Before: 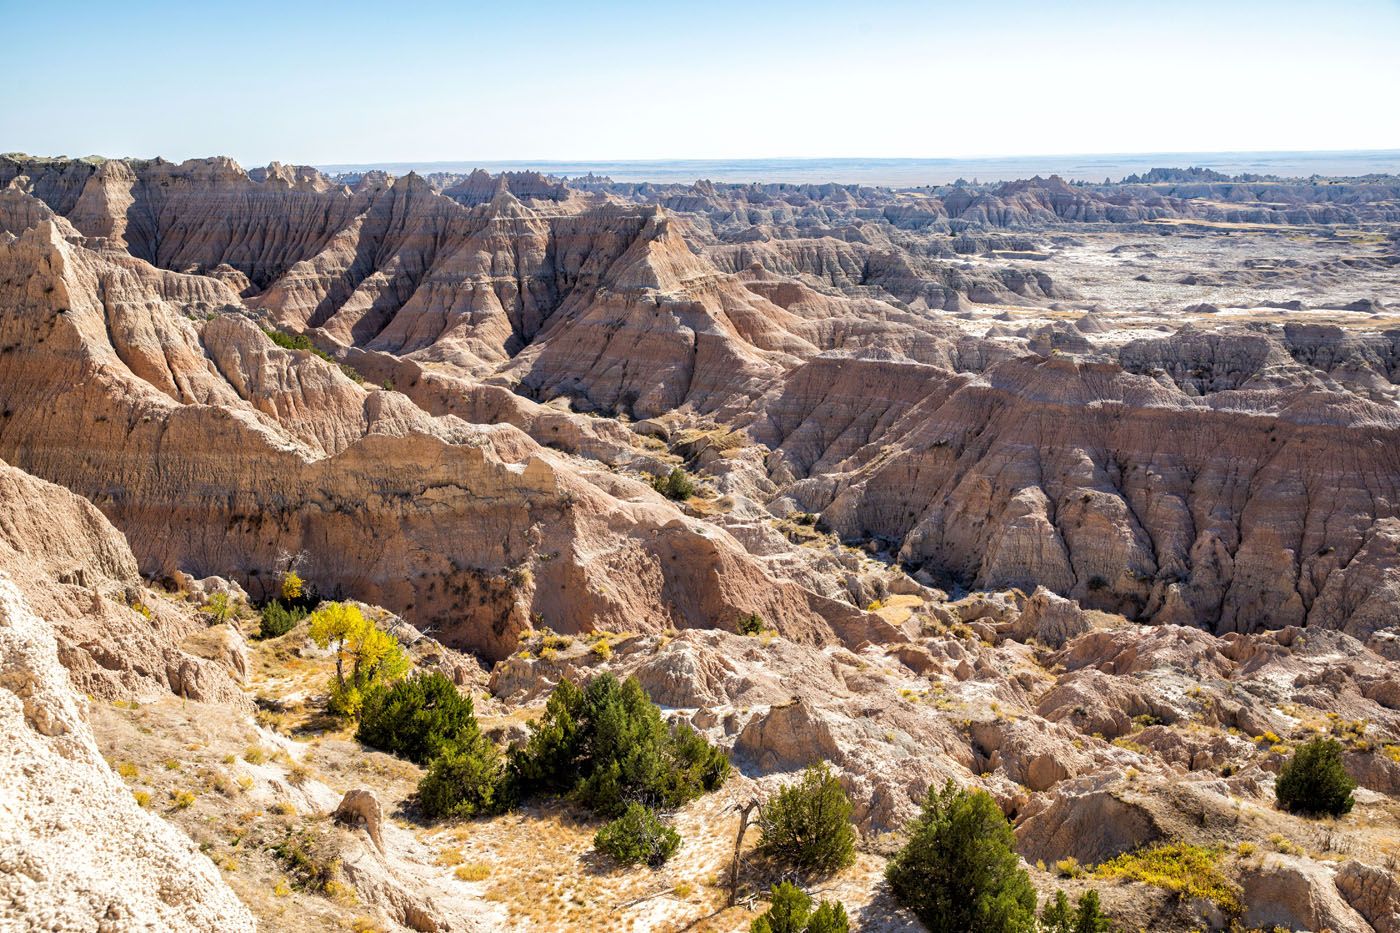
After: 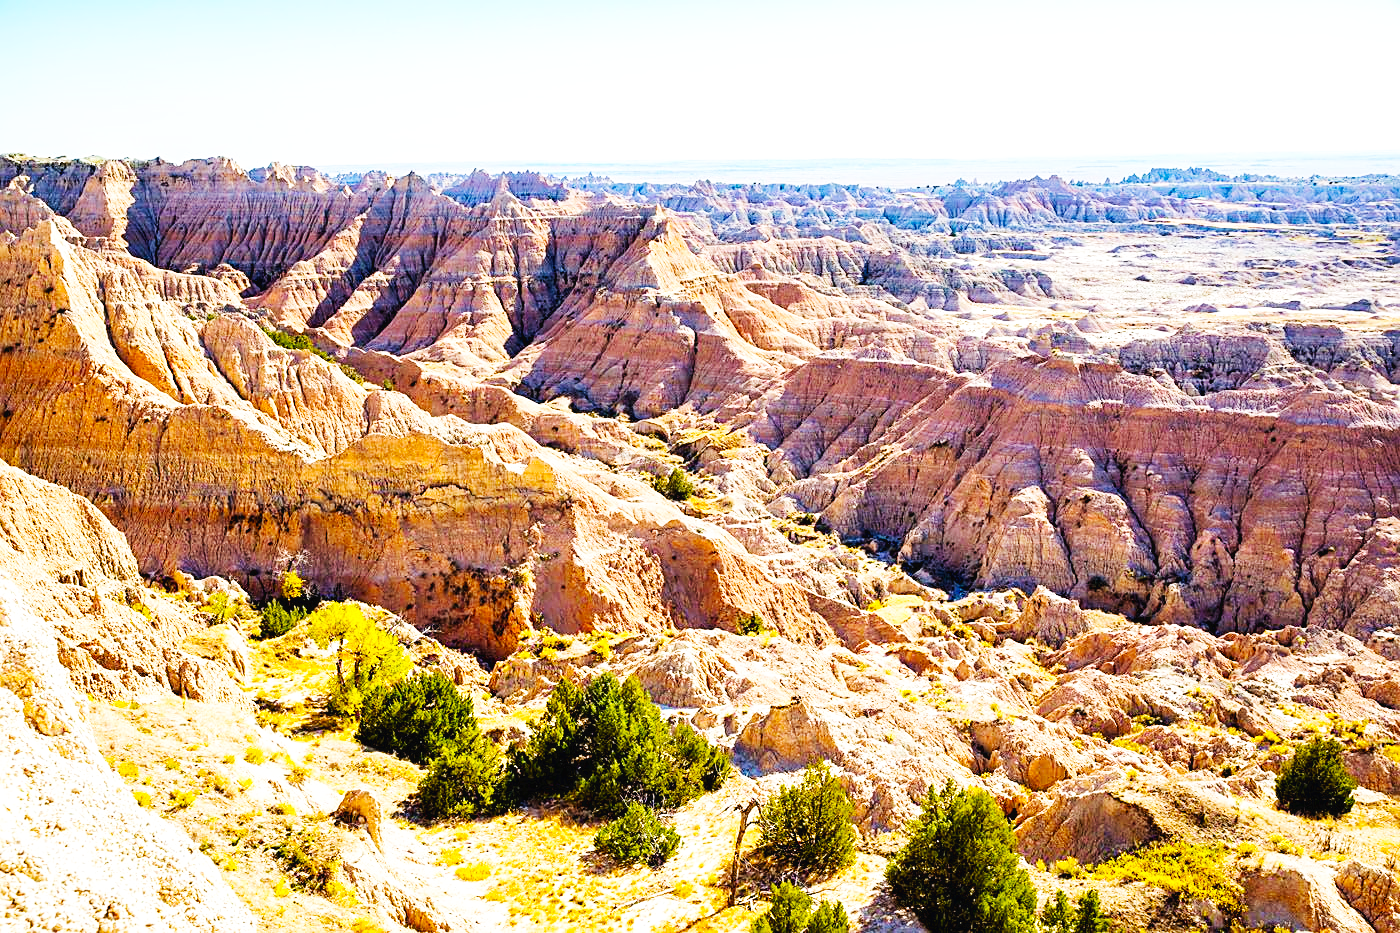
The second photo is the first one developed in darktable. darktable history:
sharpen: on, module defaults
color balance rgb: linear chroma grading › global chroma 14.472%, perceptual saturation grading › global saturation 28.347%, perceptual saturation grading › mid-tones 12.307%, perceptual saturation grading › shadows 11.317%
base curve: curves: ch0 [(0, 0.003) (0.001, 0.002) (0.006, 0.004) (0.02, 0.022) (0.048, 0.086) (0.094, 0.234) (0.162, 0.431) (0.258, 0.629) (0.385, 0.8) (0.548, 0.918) (0.751, 0.988) (1, 1)], preserve colors none
velvia: on, module defaults
